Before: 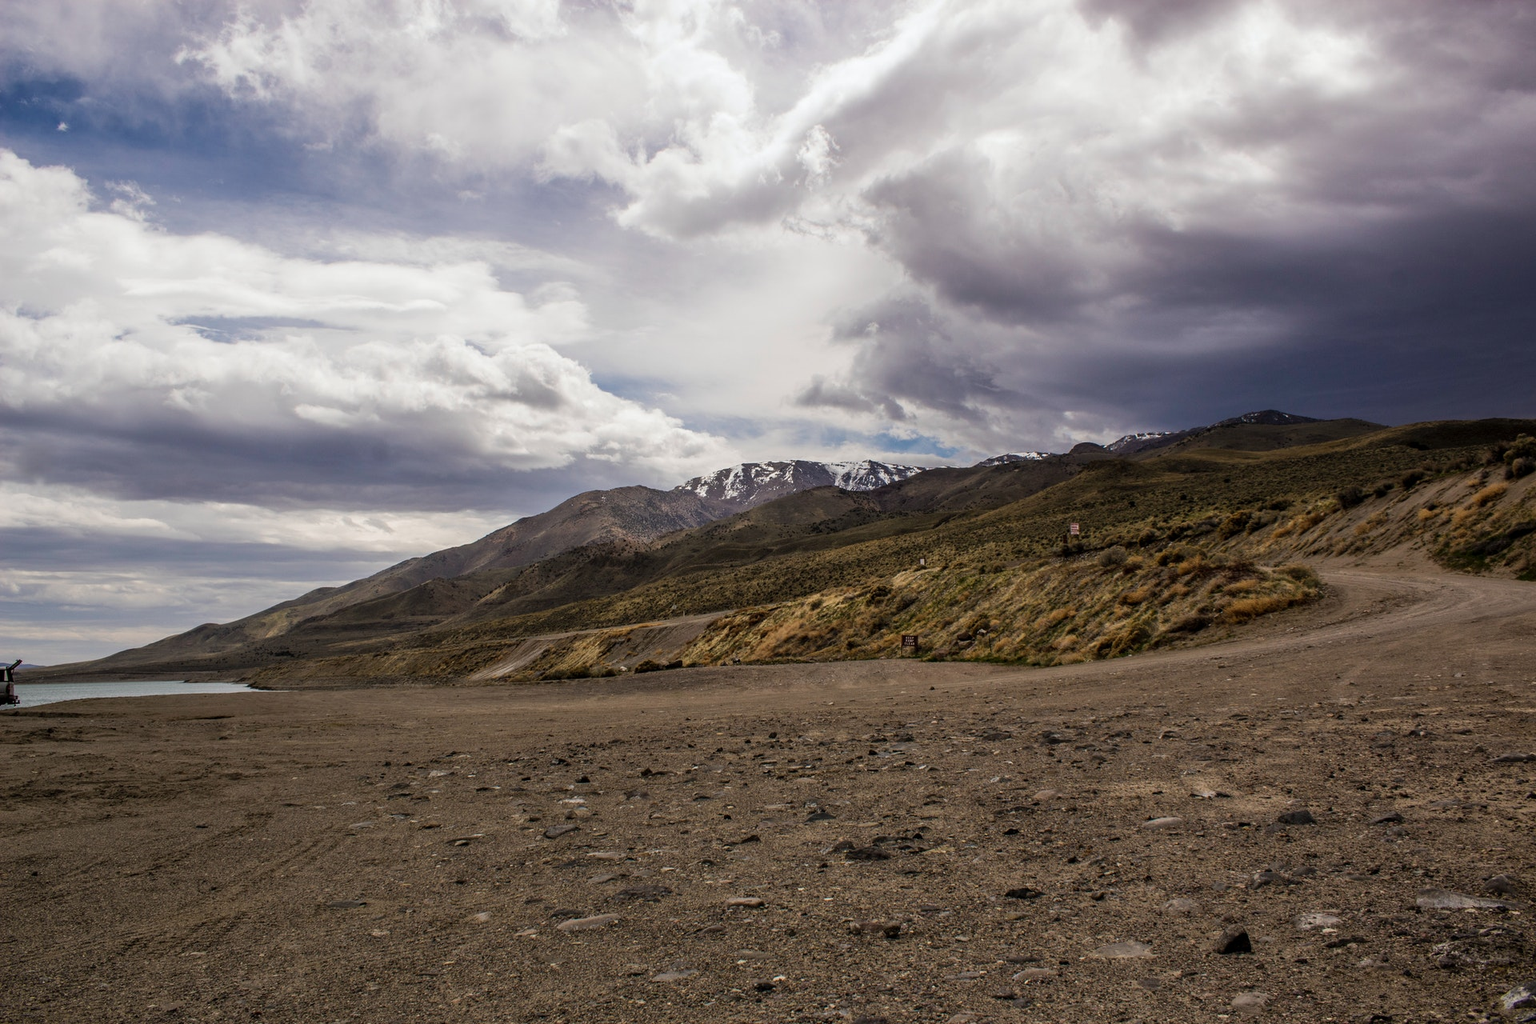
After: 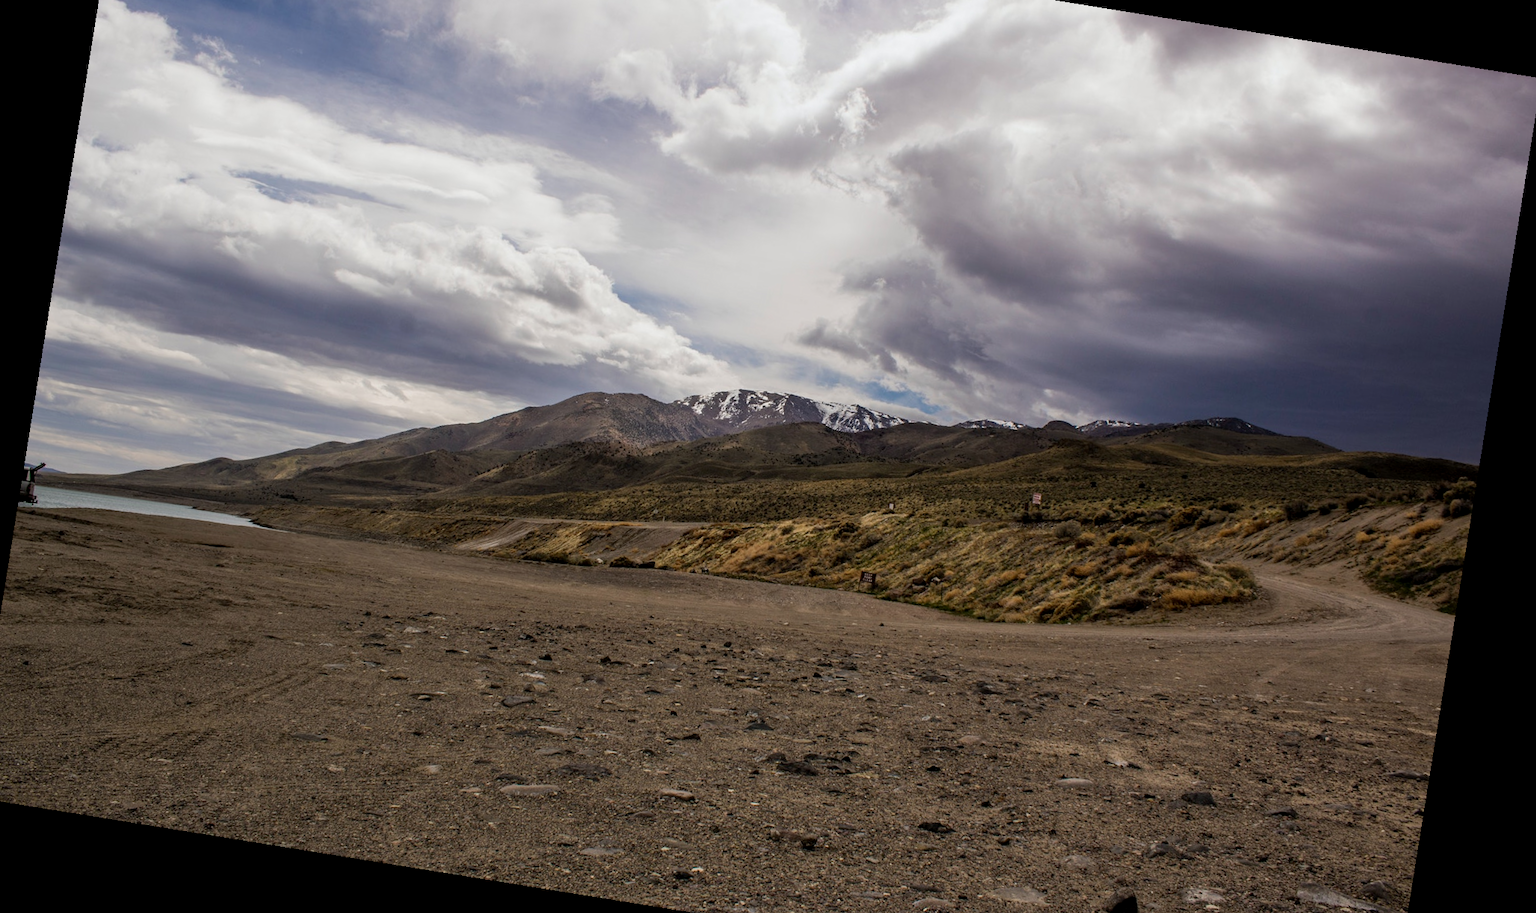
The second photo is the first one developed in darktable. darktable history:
crop and rotate: left 1.814%, top 12.818%, right 0.25%, bottom 9.225%
rotate and perspective: rotation 9.12°, automatic cropping off
exposure: black level correction 0.002, exposure -0.1 EV, compensate highlight preservation false
